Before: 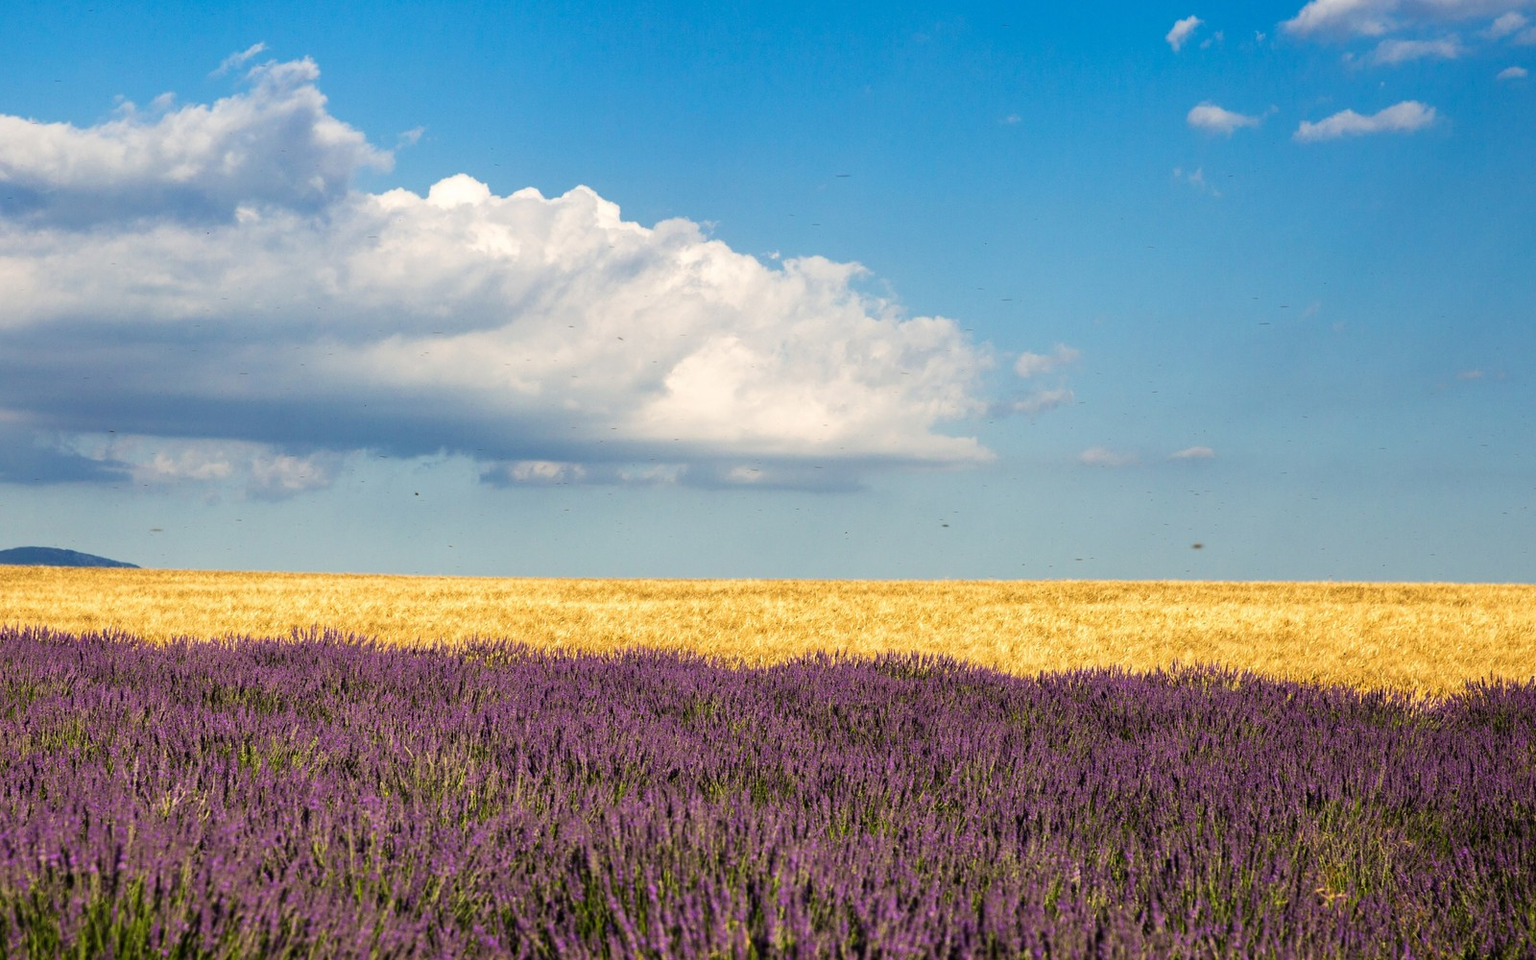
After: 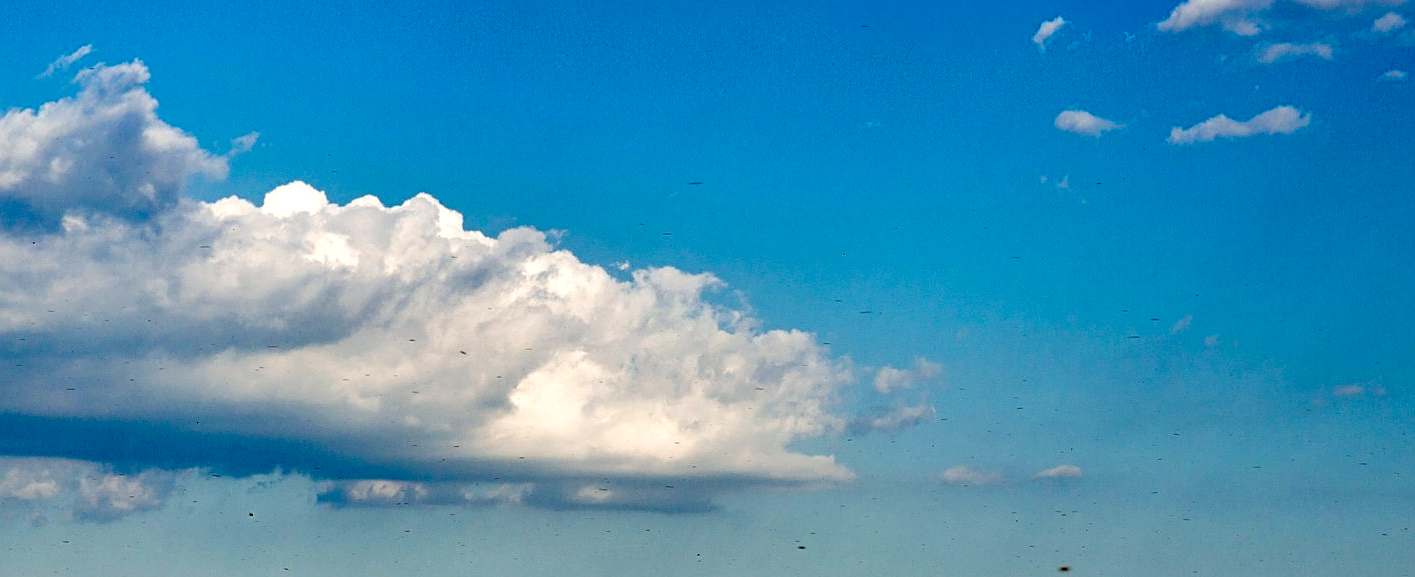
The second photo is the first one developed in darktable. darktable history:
exposure: black level correction 0.1, exposure -0.086 EV, compensate highlight preservation false
crop and rotate: left 11.555%, bottom 42.24%
contrast brightness saturation: saturation -0.047
haze removal: compatibility mode true, adaptive false
sharpen: on, module defaults
color balance rgb: perceptual saturation grading › global saturation 0.519%, perceptual brilliance grading › global brilliance 4.303%
shadows and highlights: low approximation 0.01, soften with gaussian
